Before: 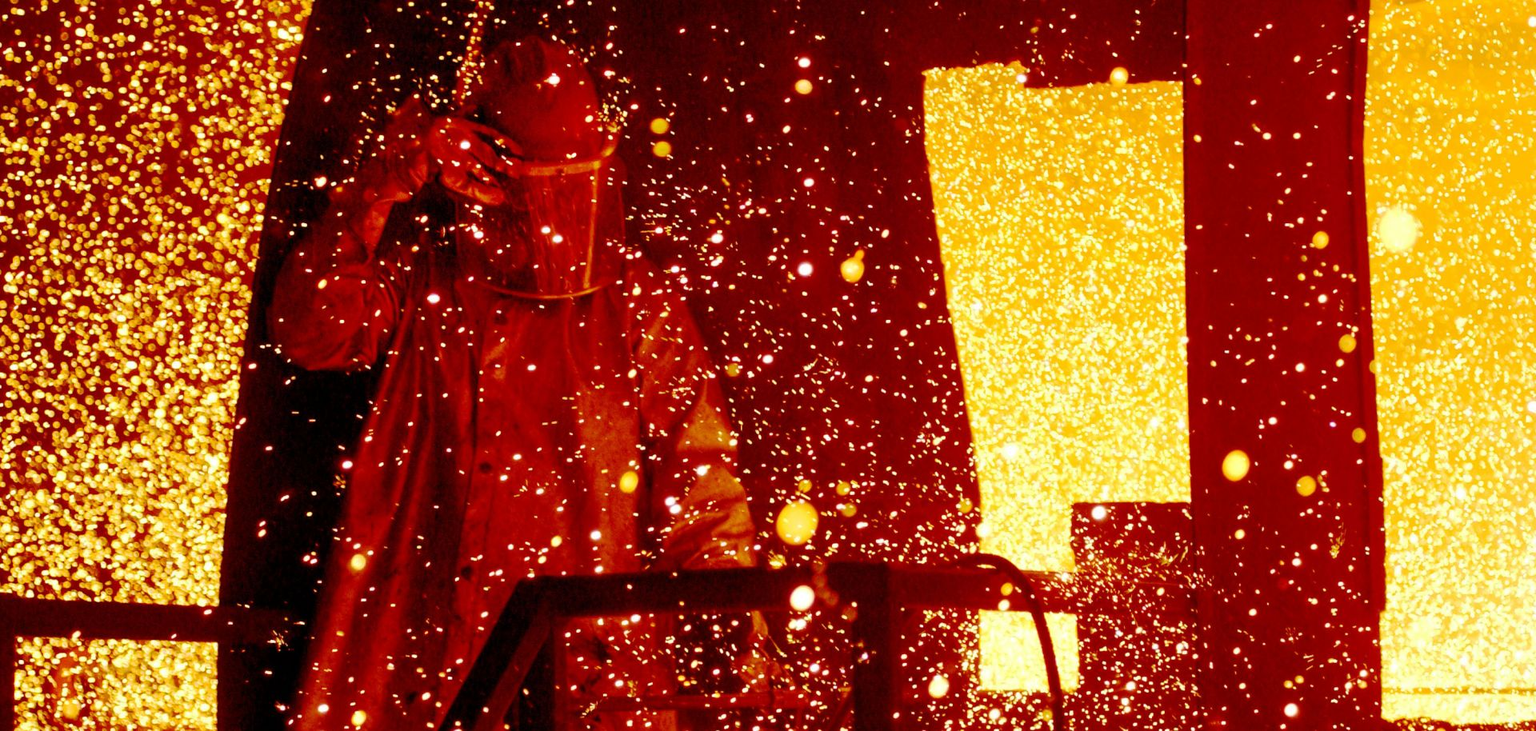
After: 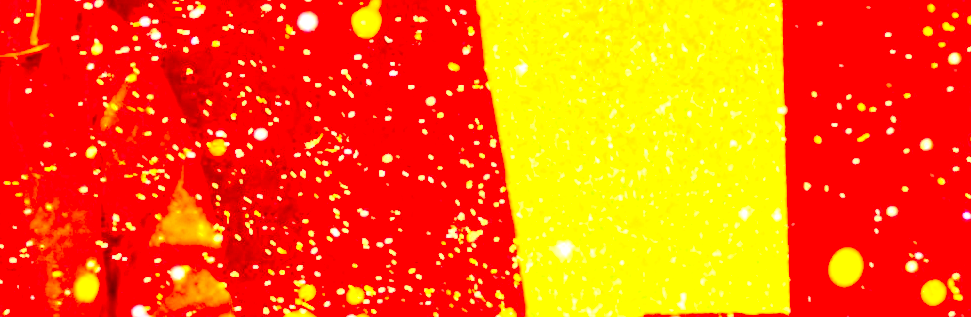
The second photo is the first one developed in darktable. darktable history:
exposure: black level correction 0, exposure 1.199 EV, compensate exposure bias true, compensate highlight preservation false
contrast brightness saturation: contrast 0.988, brightness 0.982, saturation 0.985
crop: left 36.455%, top 34.566%, right 12.946%, bottom 30.651%
local contrast: on, module defaults
velvia: strength 6.41%
